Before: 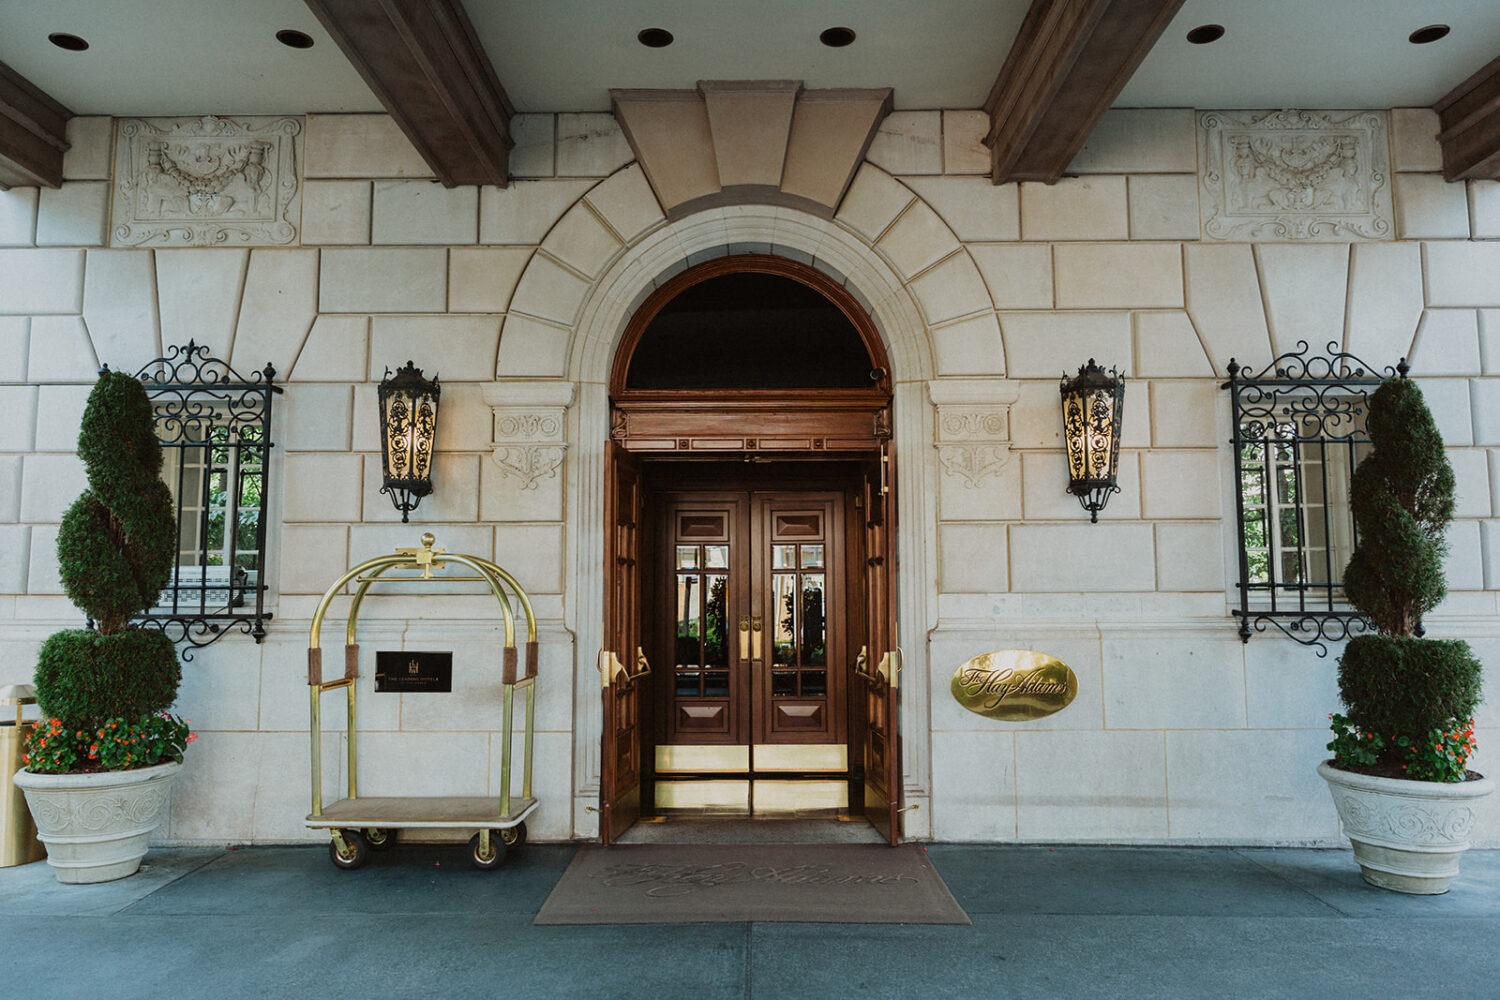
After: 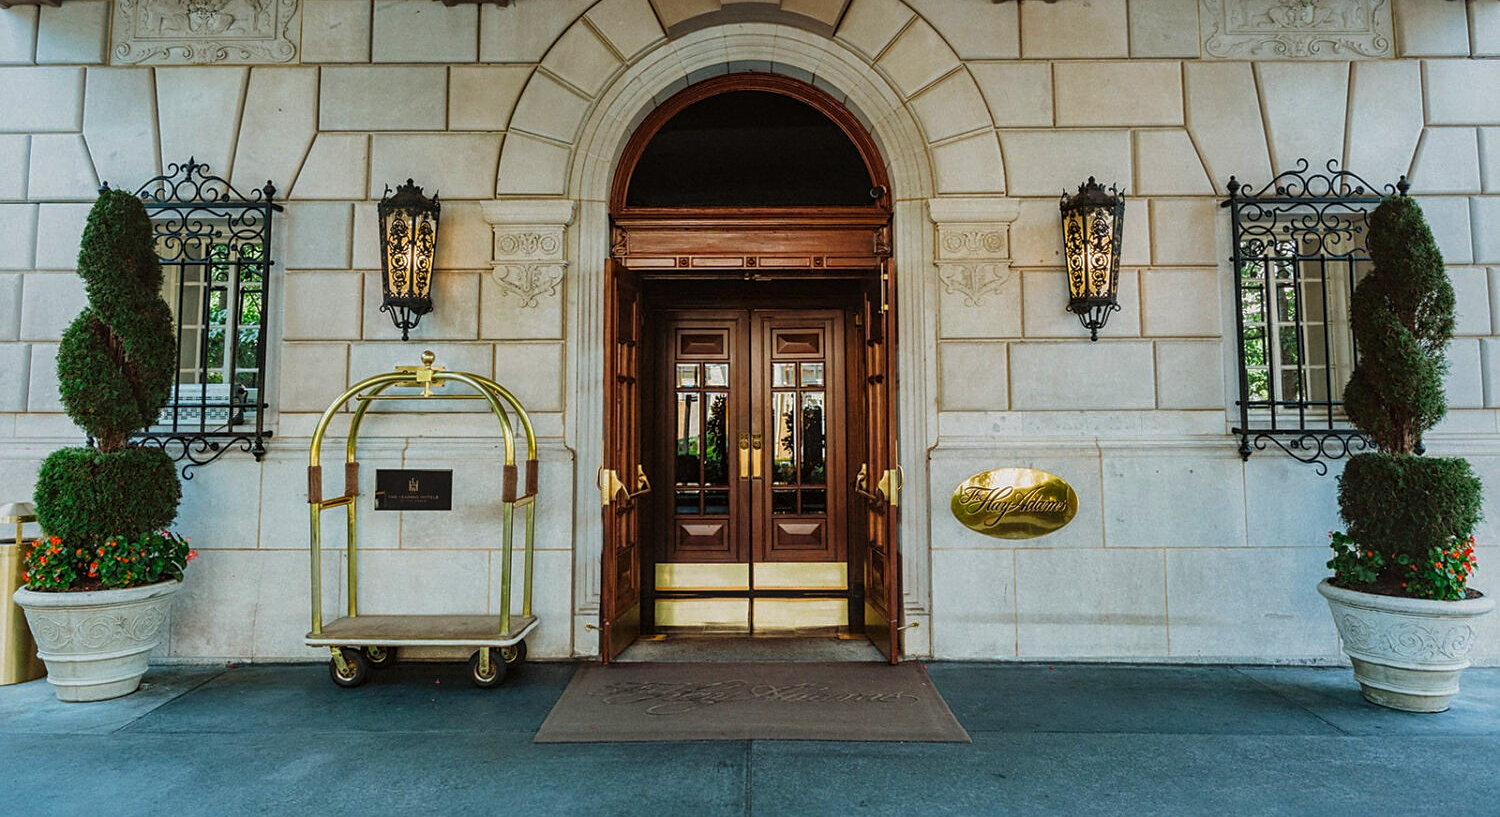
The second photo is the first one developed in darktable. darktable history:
tone curve: curves: ch0 [(0, 0) (0.003, 0) (0.011, 0.001) (0.025, 0.003) (0.044, 0.004) (0.069, 0.007) (0.1, 0.01) (0.136, 0.033) (0.177, 0.082) (0.224, 0.141) (0.277, 0.208) (0.335, 0.282) (0.399, 0.363) (0.468, 0.451) (0.543, 0.545) (0.623, 0.647) (0.709, 0.756) (0.801, 0.87) (0.898, 0.972) (1, 1)], preserve colors none
color balance rgb: linear chroma grading › global chroma 14.785%, perceptual saturation grading › global saturation 0.565%
shadows and highlights: on, module defaults
local contrast: detail 130%
exposure: black level correction -0.015, exposure -0.127 EV, compensate highlight preservation false
sharpen: amount 0.212
crop and rotate: top 18.291%
